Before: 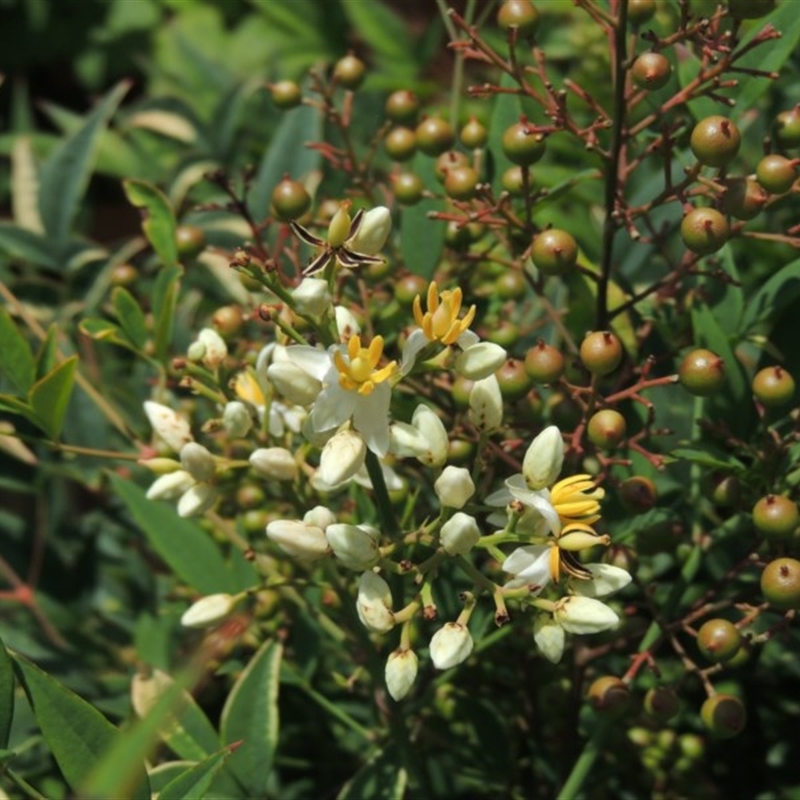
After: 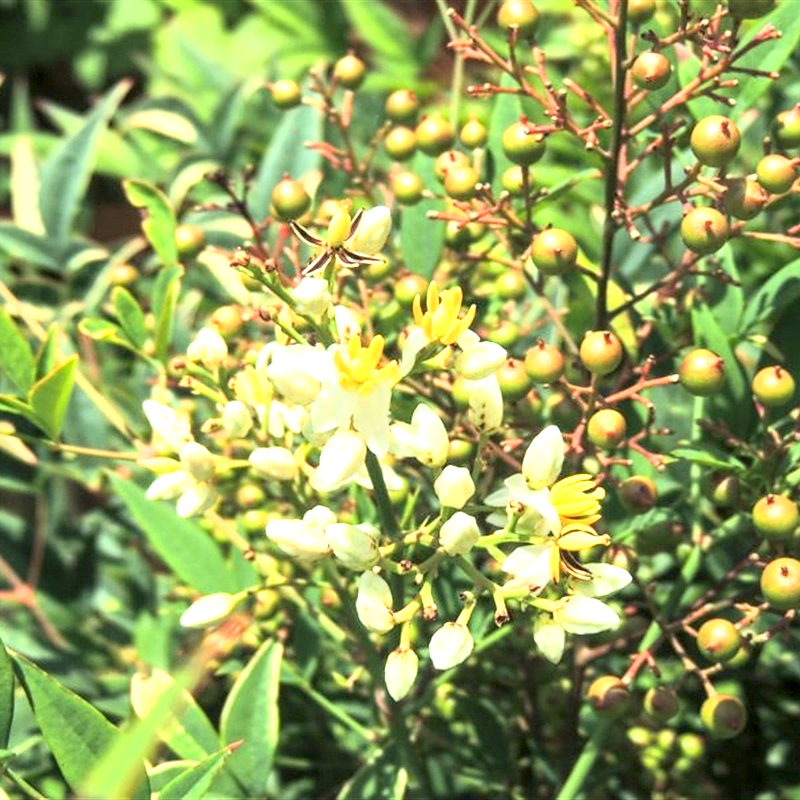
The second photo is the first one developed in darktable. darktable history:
local contrast: on, module defaults
base curve: curves: ch0 [(0, 0) (0.579, 0.807) (1, 1)]
exposure: black level correction 0.001, exposure 1.733 EV, compensate highlight preservation false
sharpen: radius 0.989, threshold 0.978
